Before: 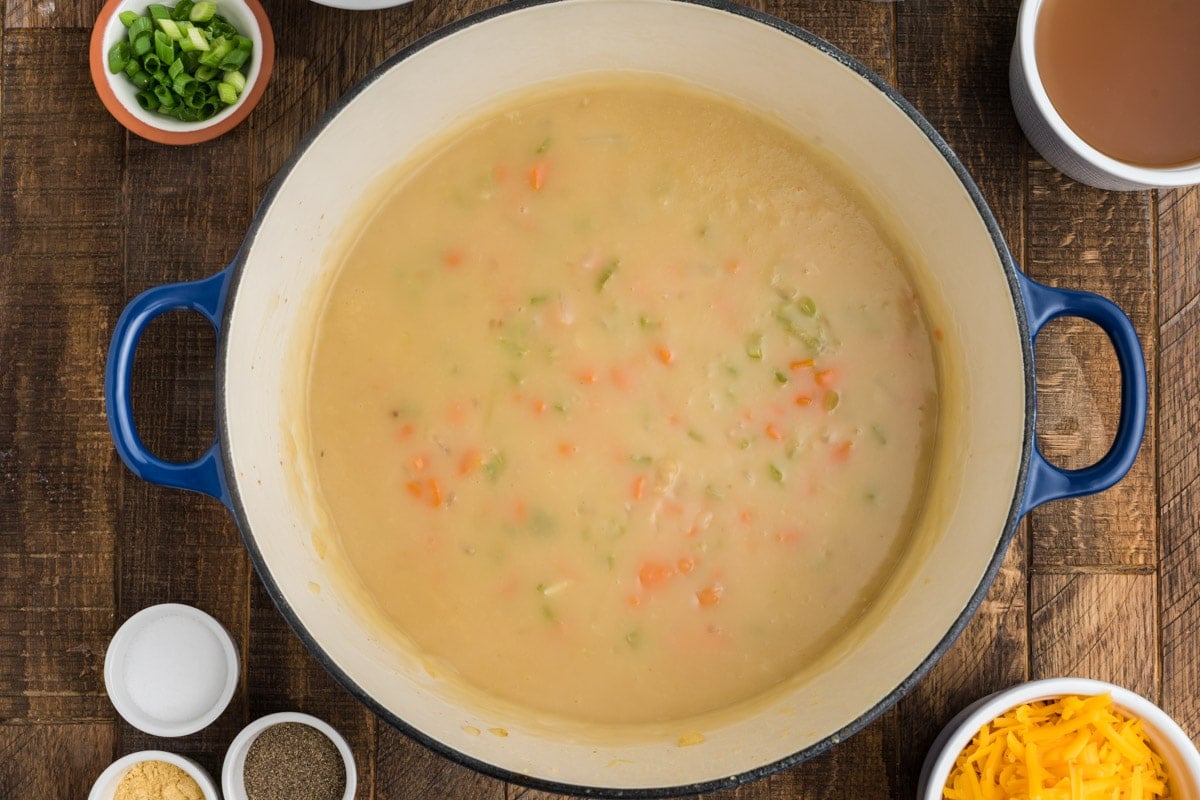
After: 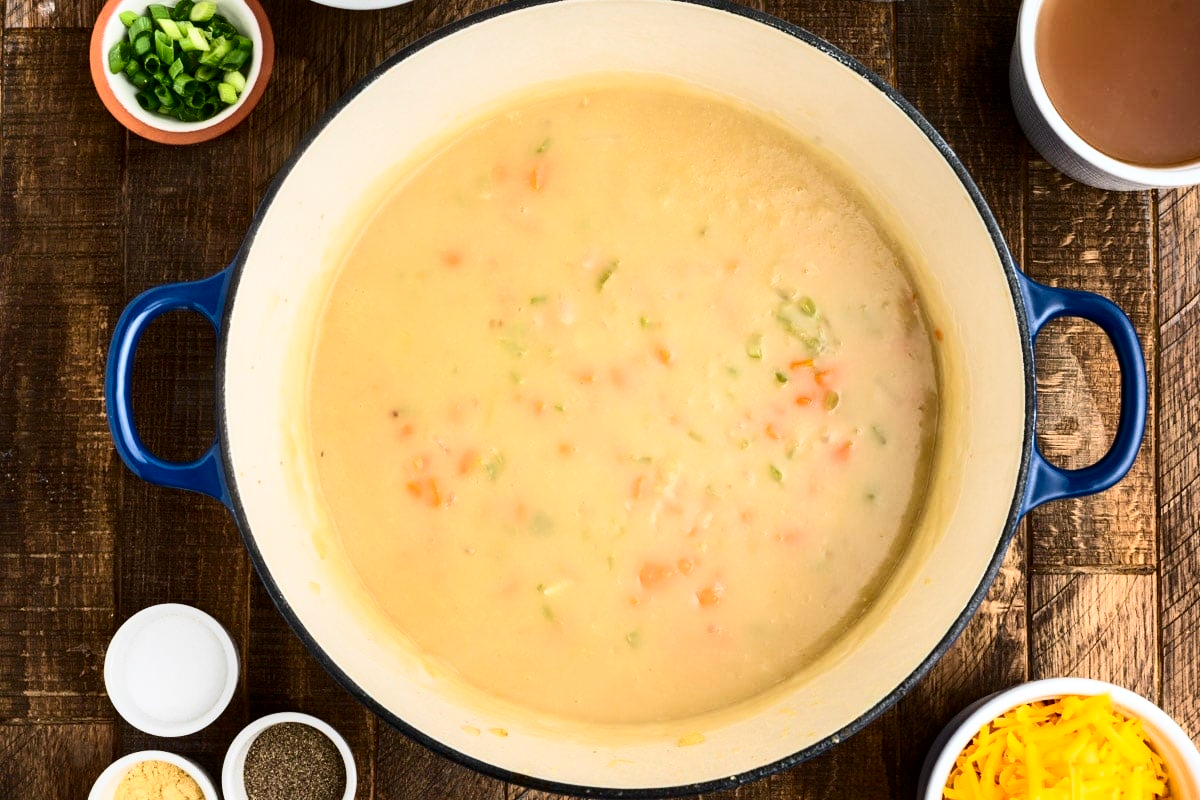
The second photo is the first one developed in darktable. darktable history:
local contrast: mode bilateral grid, contrast 21, coarseness 49, detail 120%, midtone range 0.2
contrast brightness saturation: contrast 0.41, brightness 0.097, saturation 0.206
